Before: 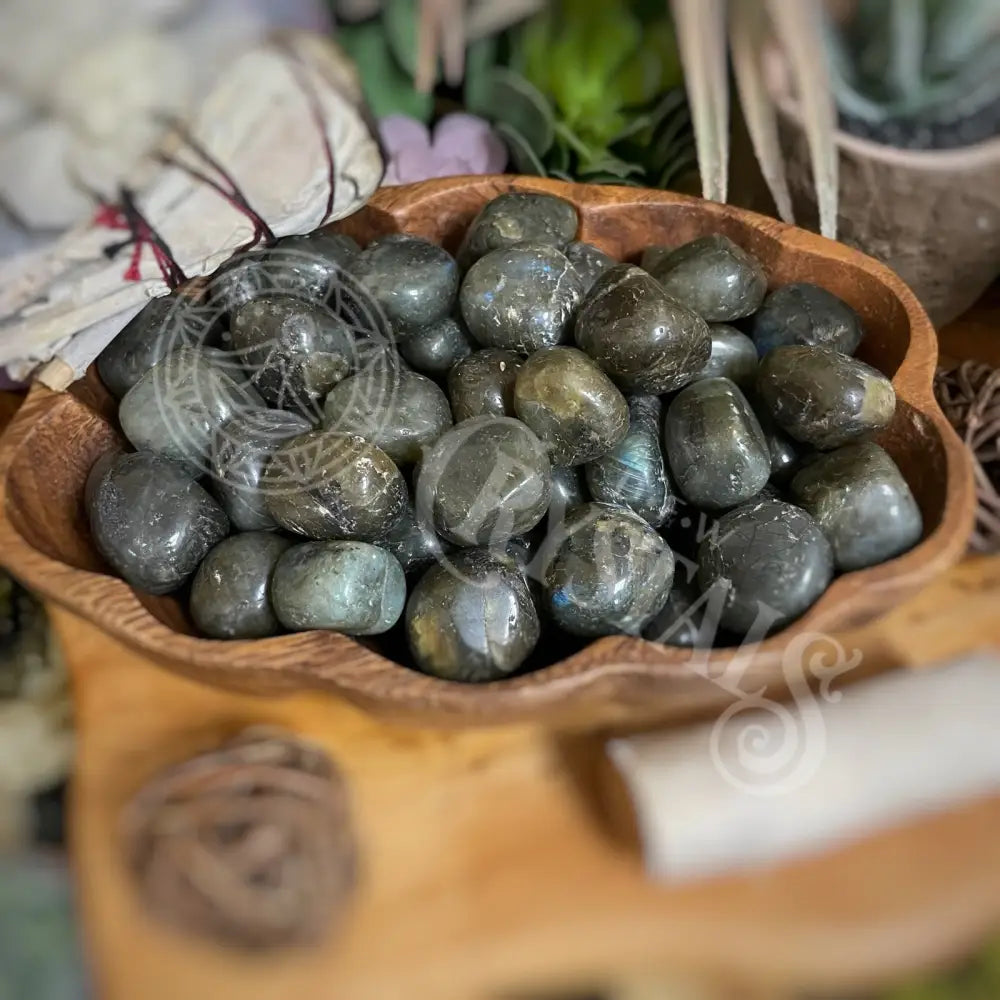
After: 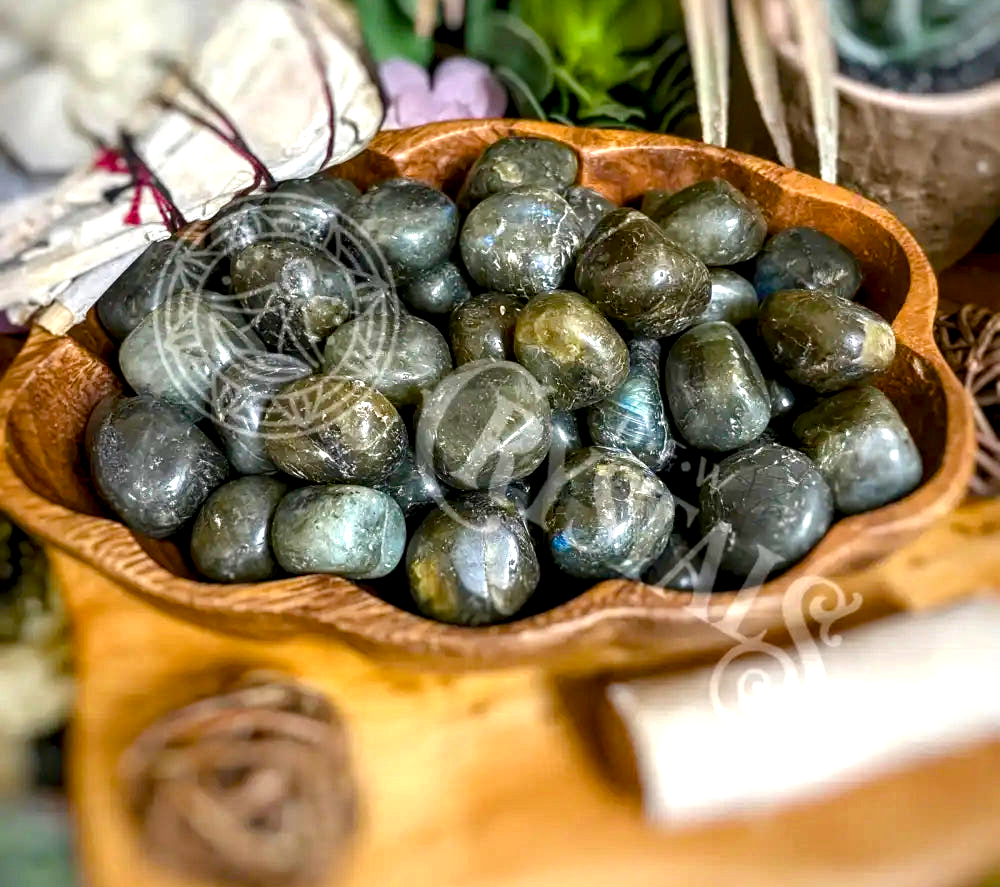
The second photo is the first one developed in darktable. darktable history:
local contrast: detail 150%
color balance rgb: linear chroma grading › shadows -2.2%, linear chroma grading › highlights -15%, linear chroma grading › global chroma -10%, linear chroma grading › mid-tones -10%, perceptual saturation grading › global saturation 45%, perceptual saturation grading › highlights -50%, perceptual saturation grading › shadows 30%, perceptual brilliance grading › global brilliance 18%, global vibrance 45%
crop and rotate: top 5.609%, bottom 5.609%
